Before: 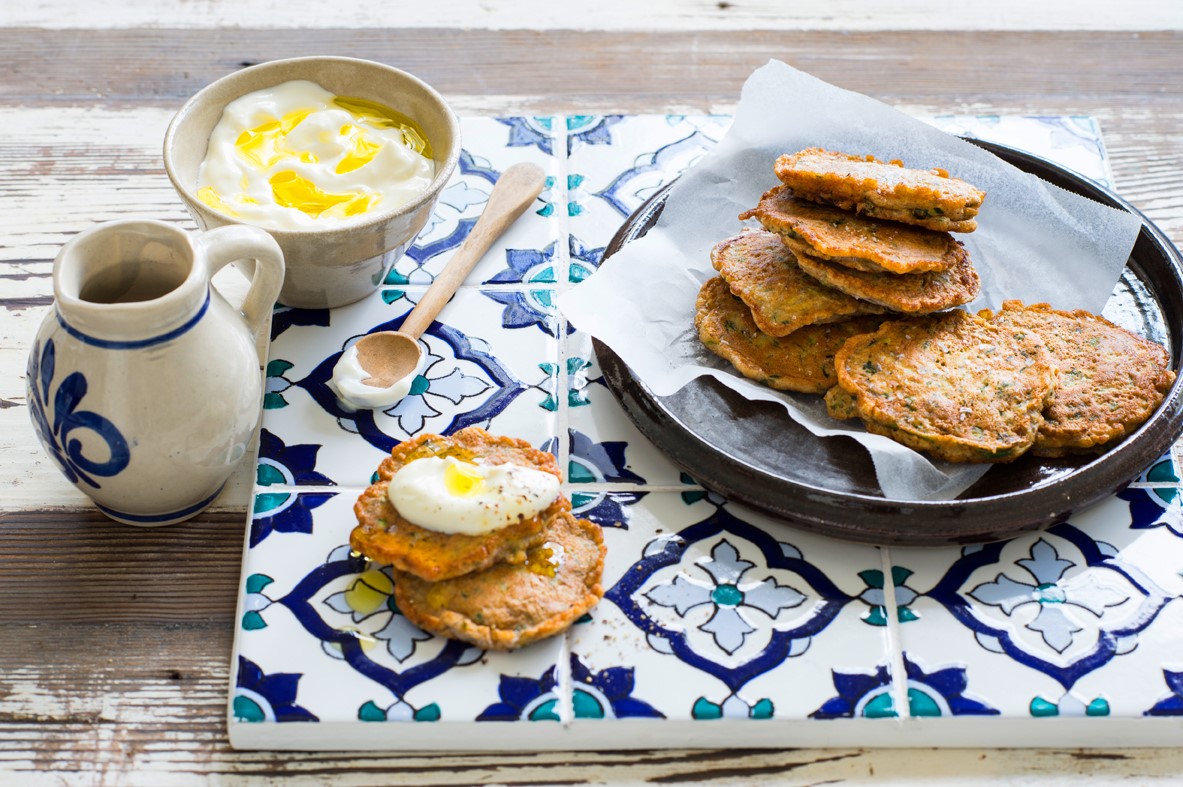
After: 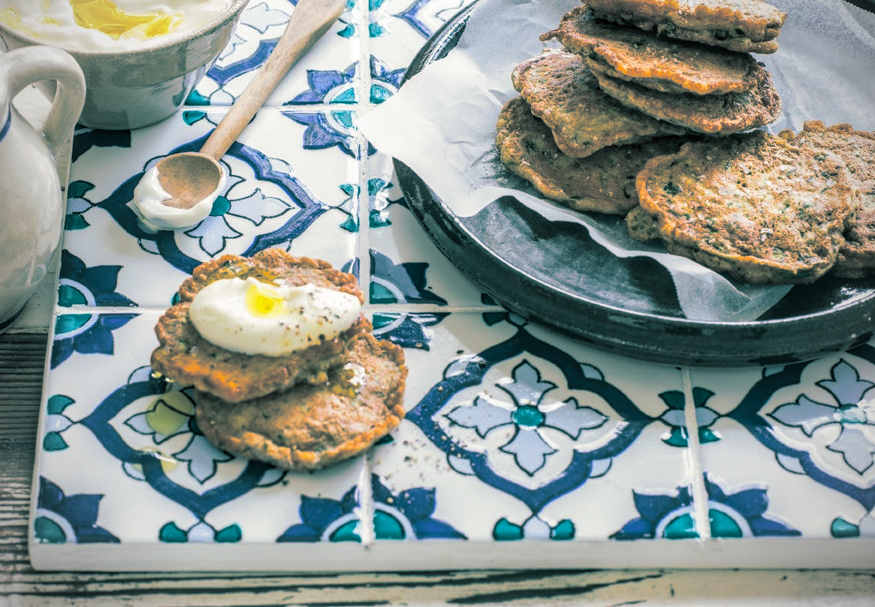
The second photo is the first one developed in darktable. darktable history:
vignetting: fall-off start 79.88%
local contrast: highlights 0%, shadows 0%, detail 133%
split-toning: shadows › hue 186.43°, highlights › hue 49.29°, compress 30.29%
crop: left 16.871%, top 22.857%, right 9.116%
